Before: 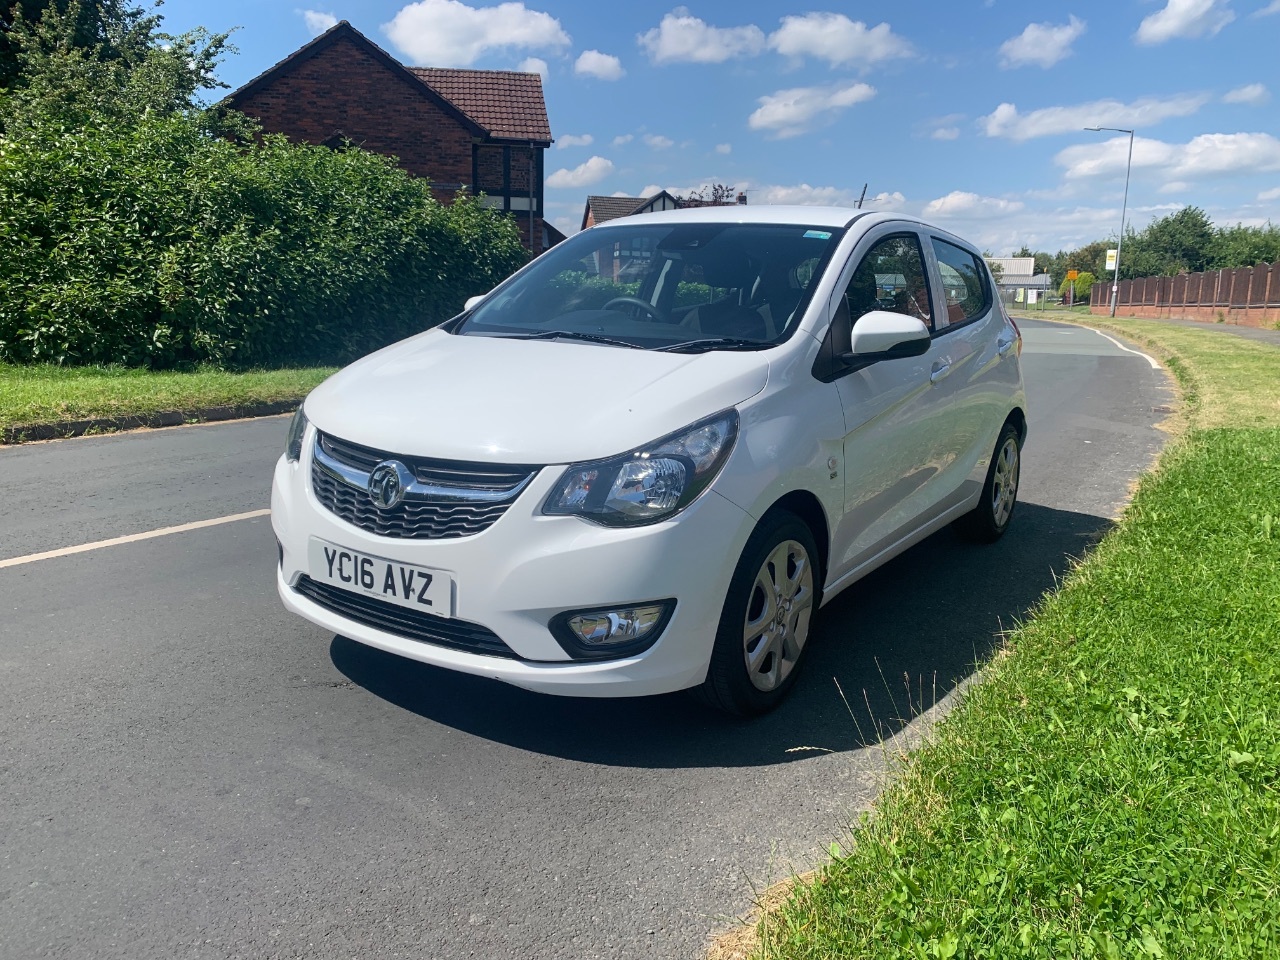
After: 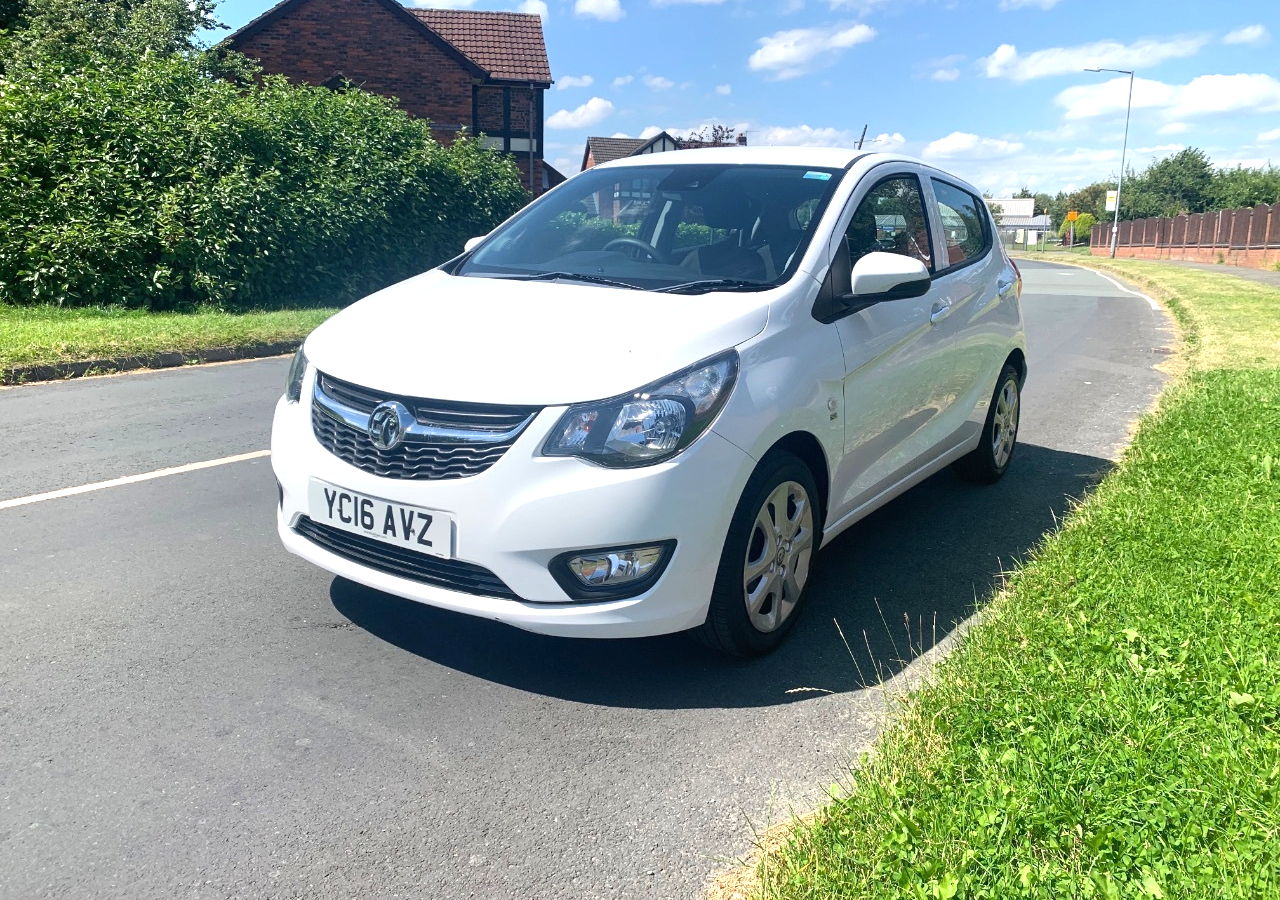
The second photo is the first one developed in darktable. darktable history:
crop and rotate: top 6.25%
exposure: black level correction 0, exposure 0.7 EV, compensate exposure bias true, compensate highlight preservation false
